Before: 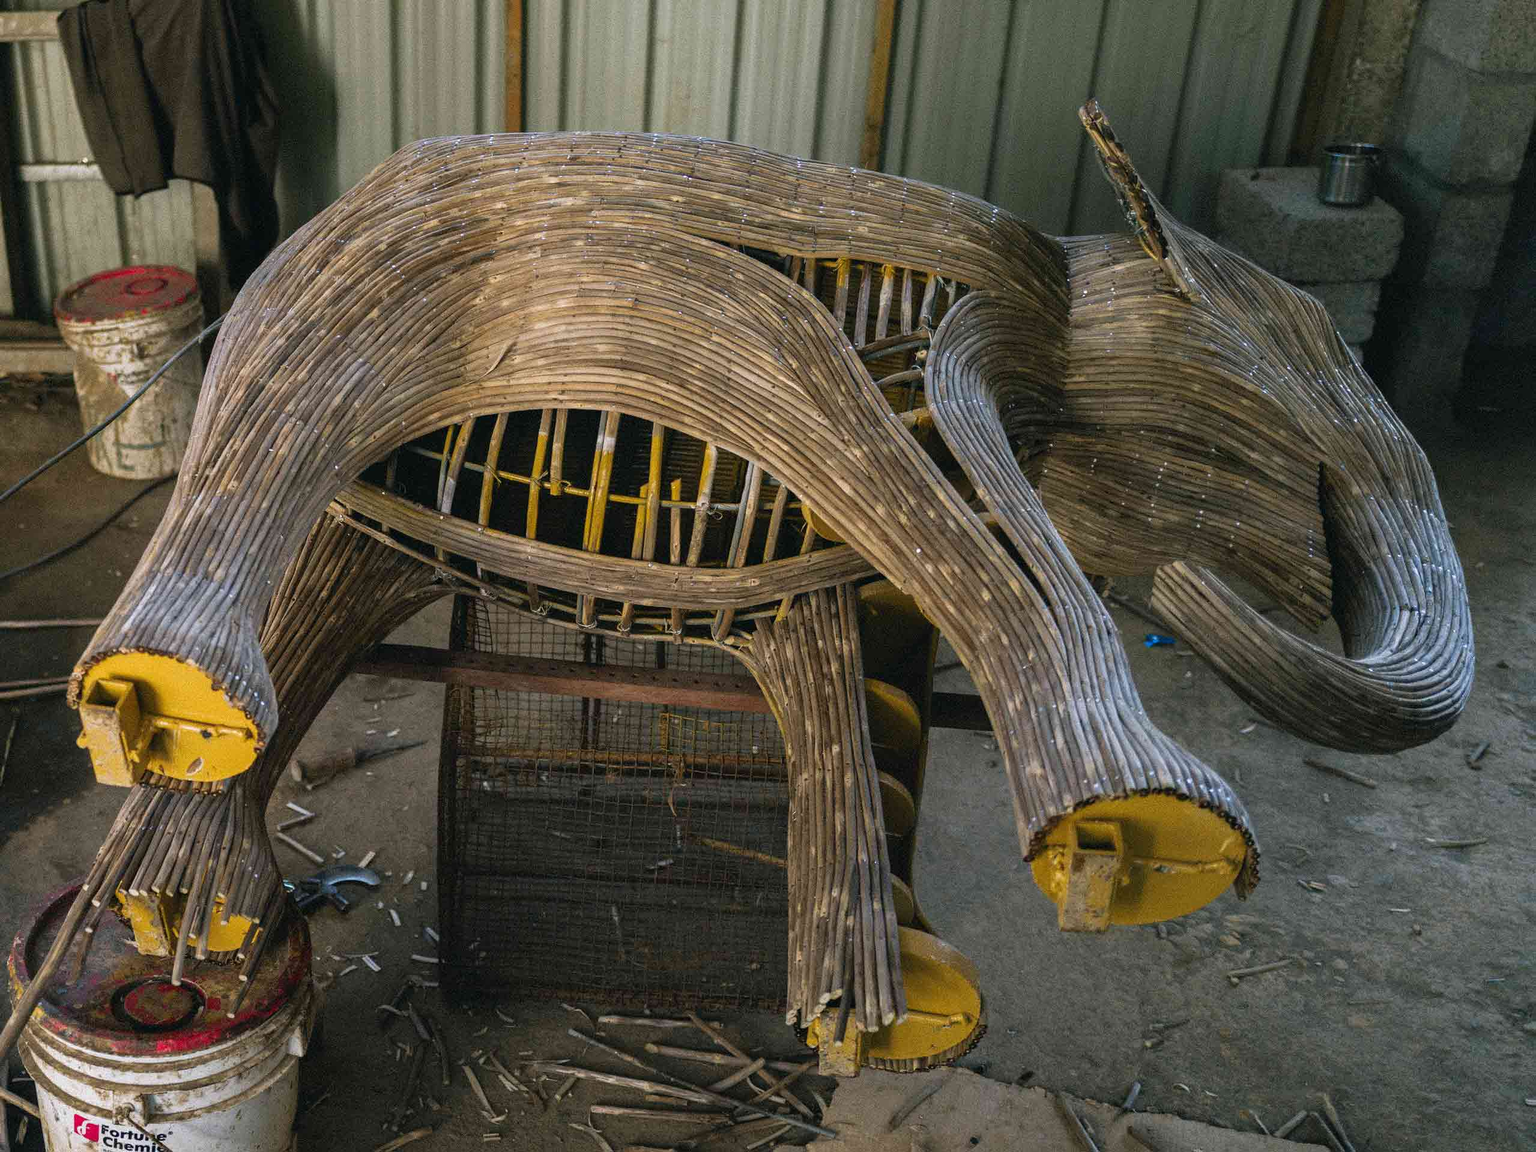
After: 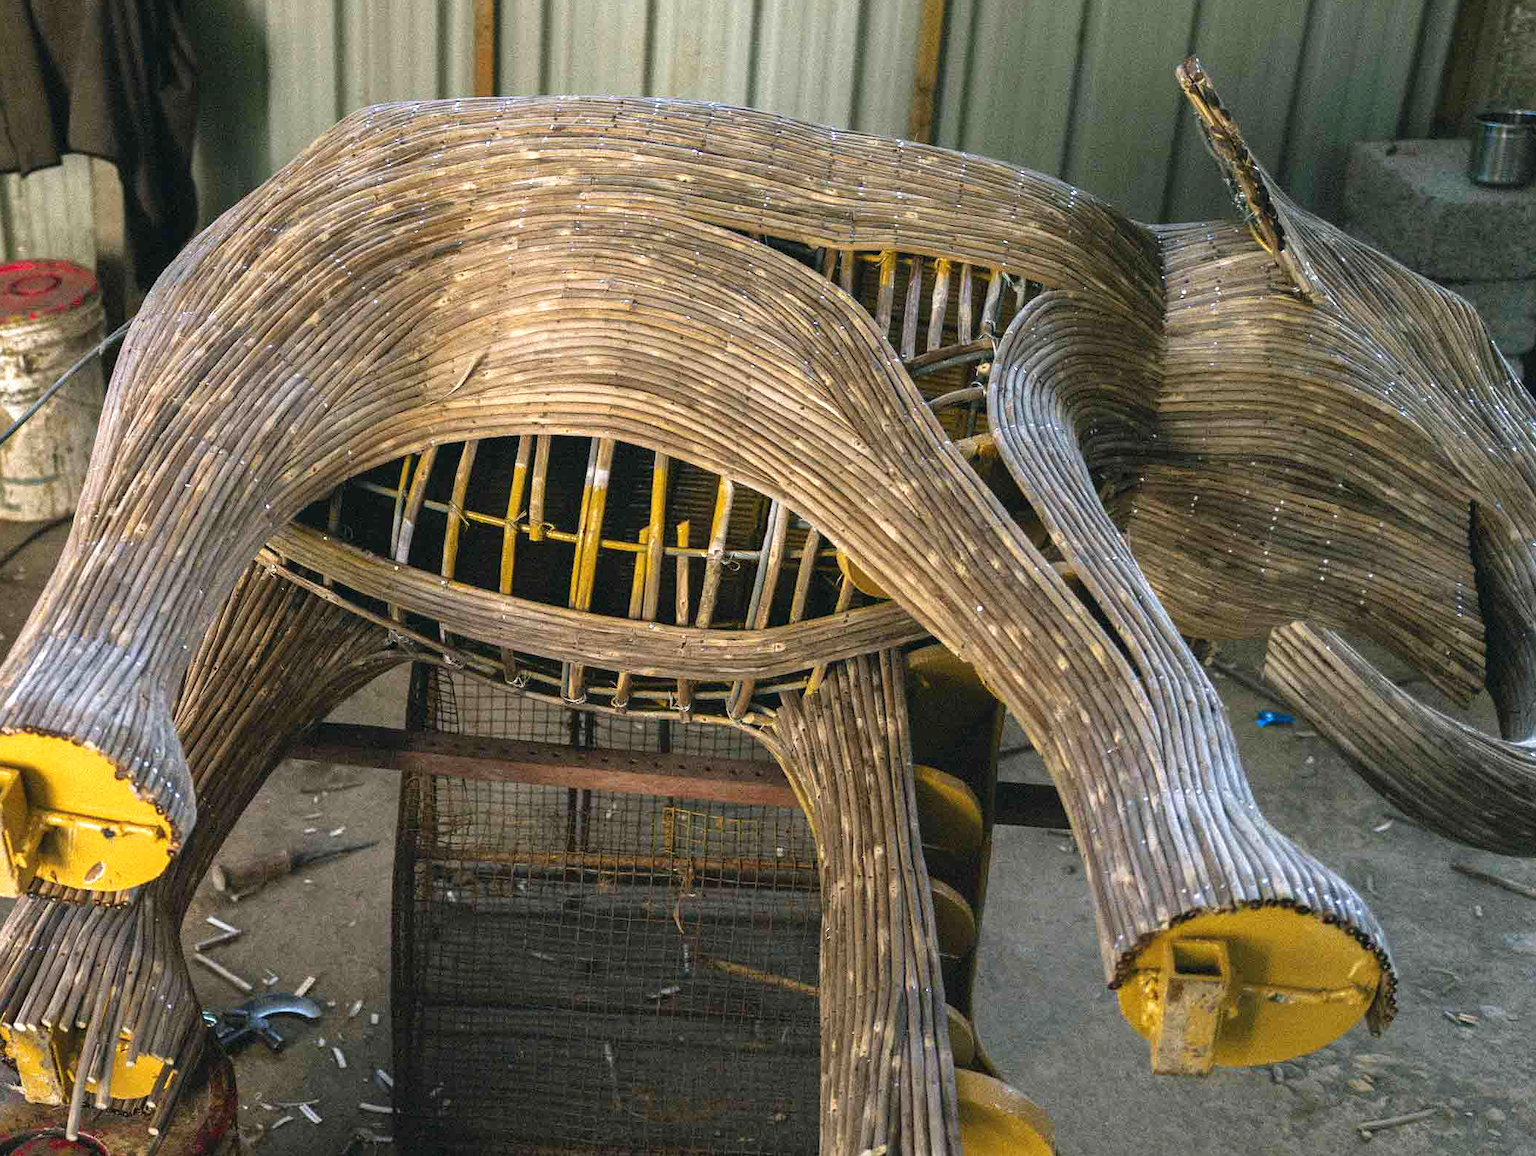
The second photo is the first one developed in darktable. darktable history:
exposure: black level correction 0, exposure 0.699 EV, compensate exposure bias true, compensate highlight preservation false
crop and rotate: left 7.67%, top 4.685%, right 10.581%, bottom 13.258%
